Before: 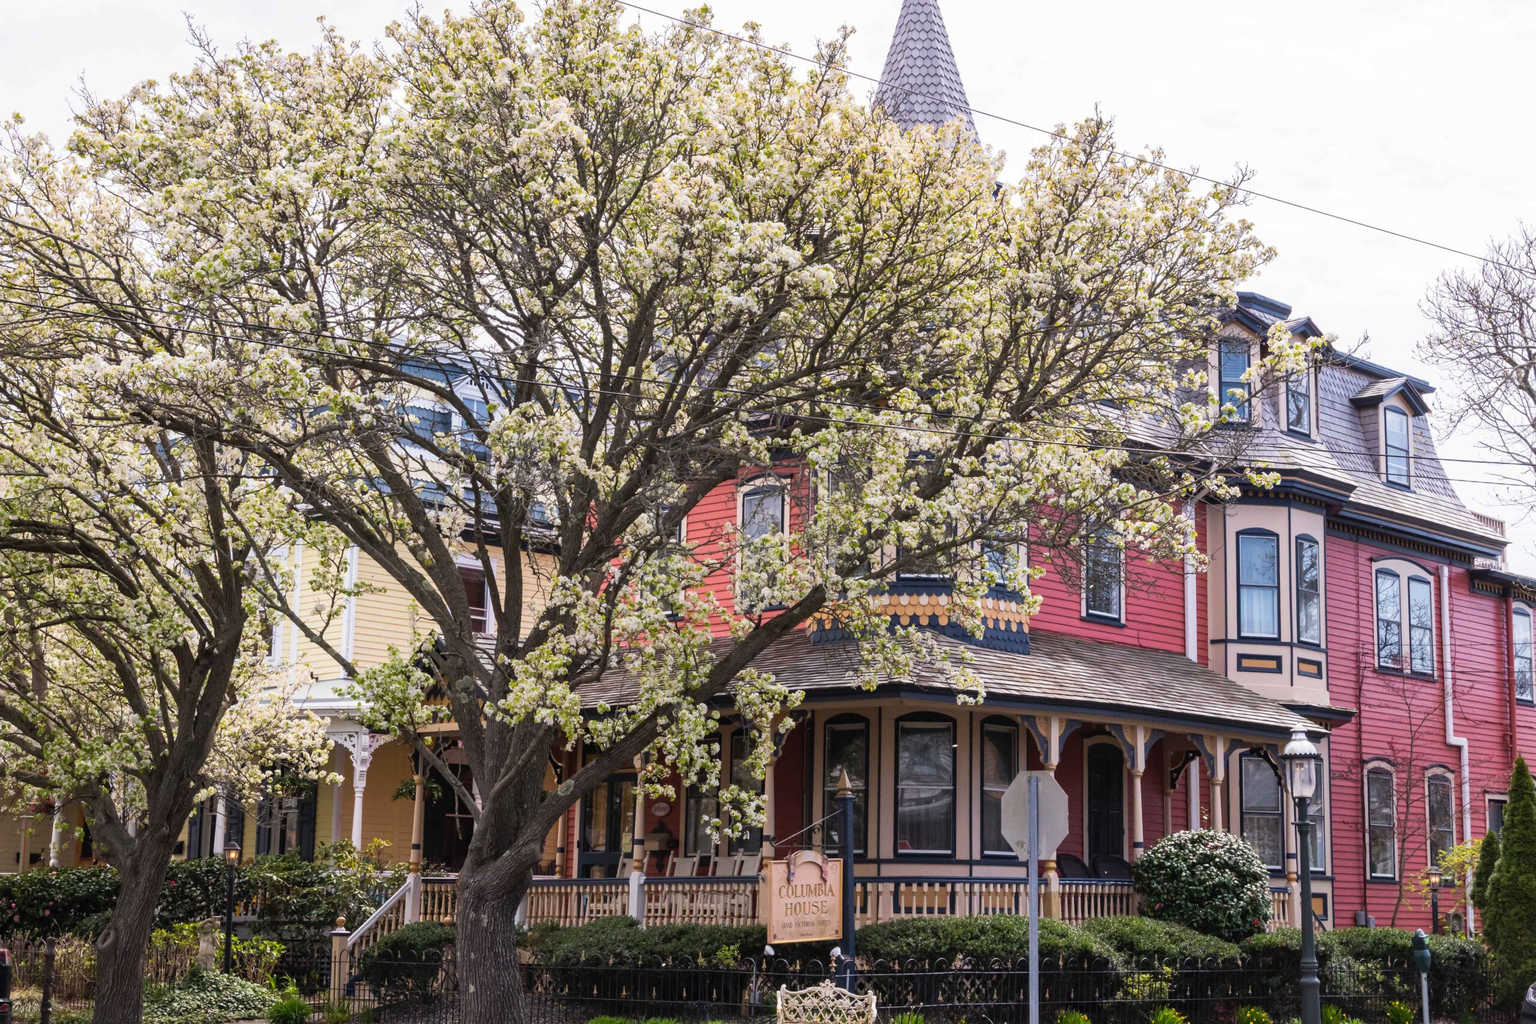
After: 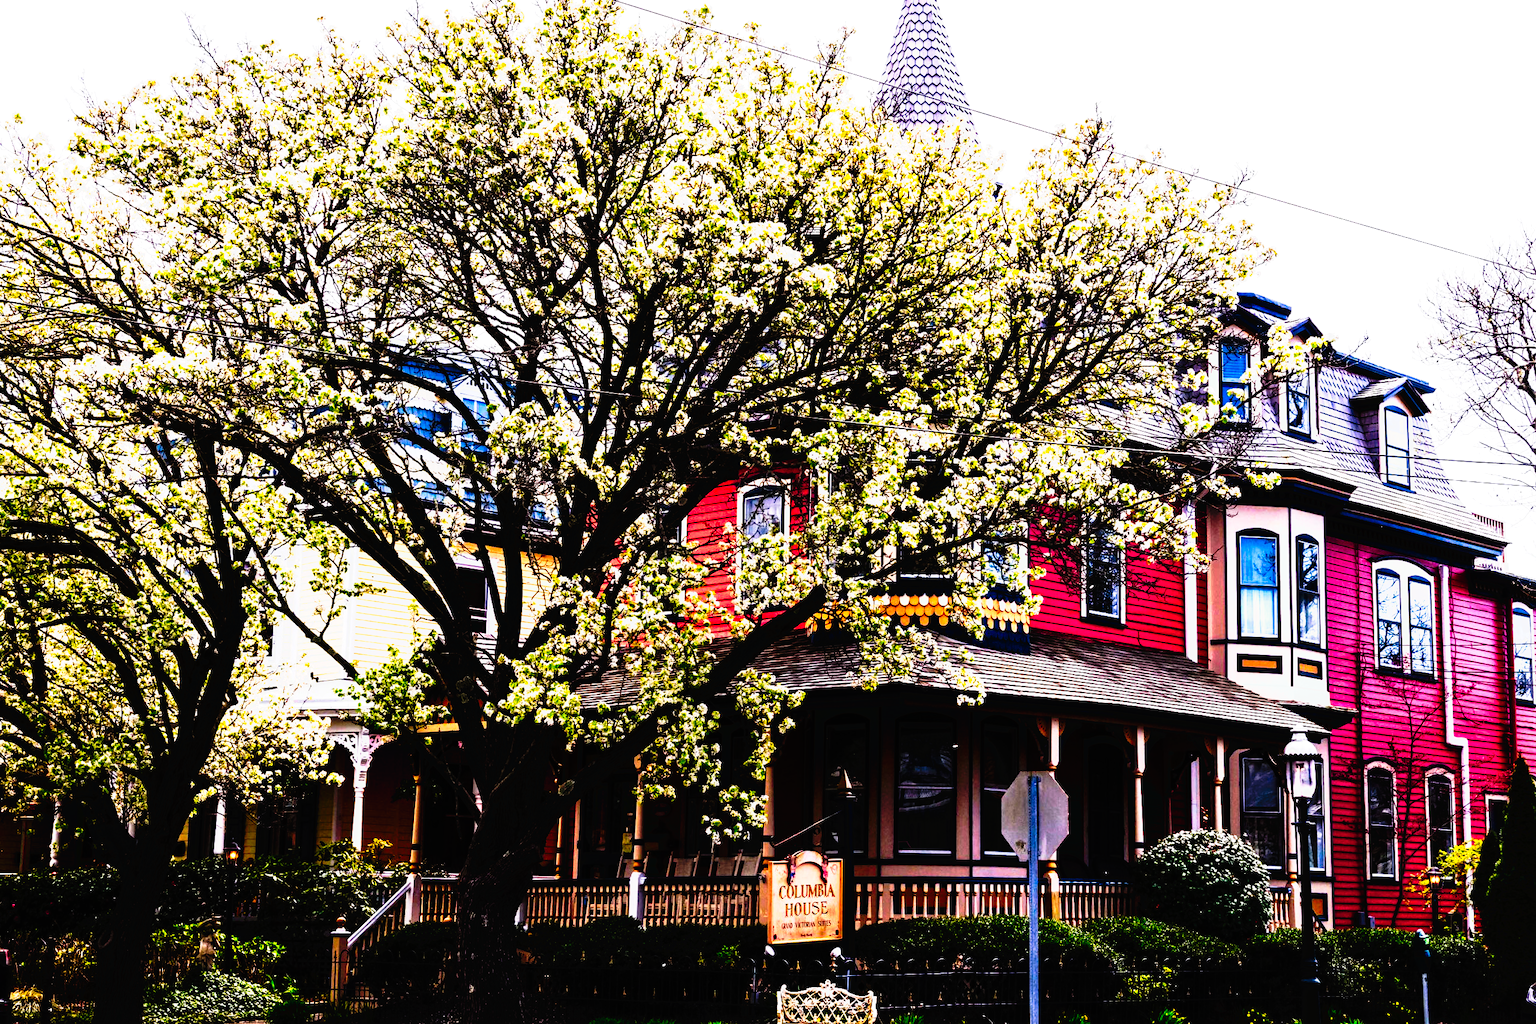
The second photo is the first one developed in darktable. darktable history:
exposure: exposure 0.178 EV, compensate exposure bias true, compensate highlight preservation false
tone curve: curves: ch0 [(0, 0) (0.003, 0.005) (0.011, 0.005) (0.025, 0.006) (0.044, 0.008) (0.069, 0.01) (0.1, 0.012) (0.136, 0.015) (0.177, 0.019) (0.224, 0.017) (0.277, 0.015) (0.335, 0.018) (0.399, 0.043) (0.468, 0.118) (0.543, 0.349) (0.623, 0.591) (0.709, 0.88) (0.801, 0.983) (0.898, 0.973) (1, 1)], preserve colors none
